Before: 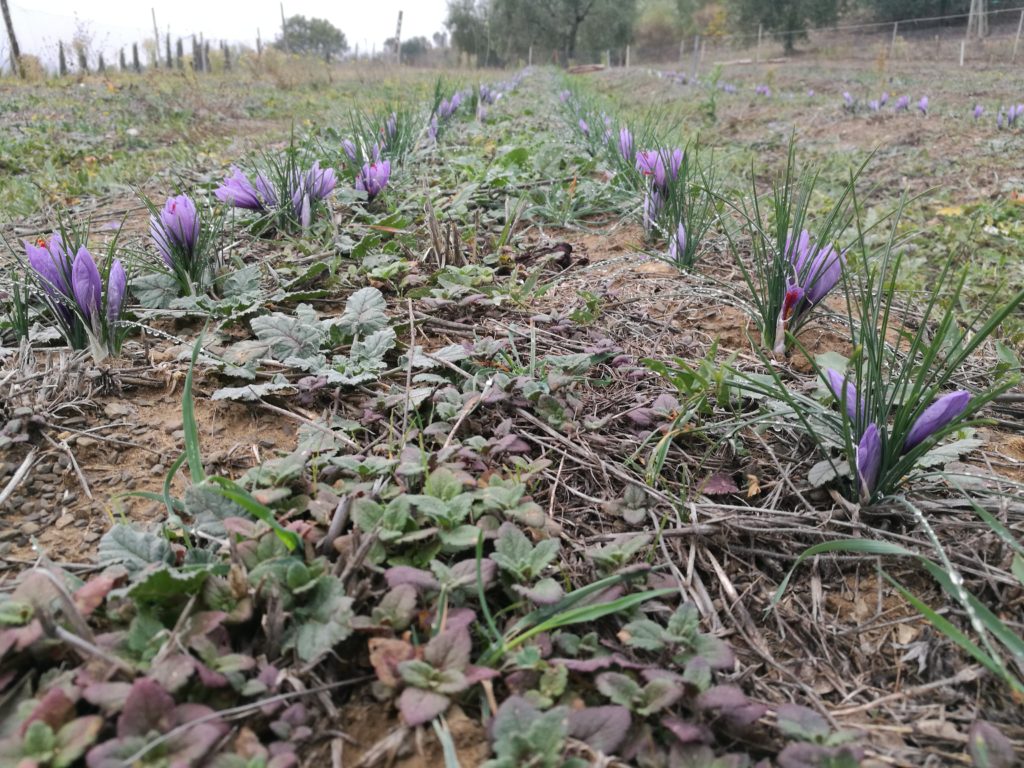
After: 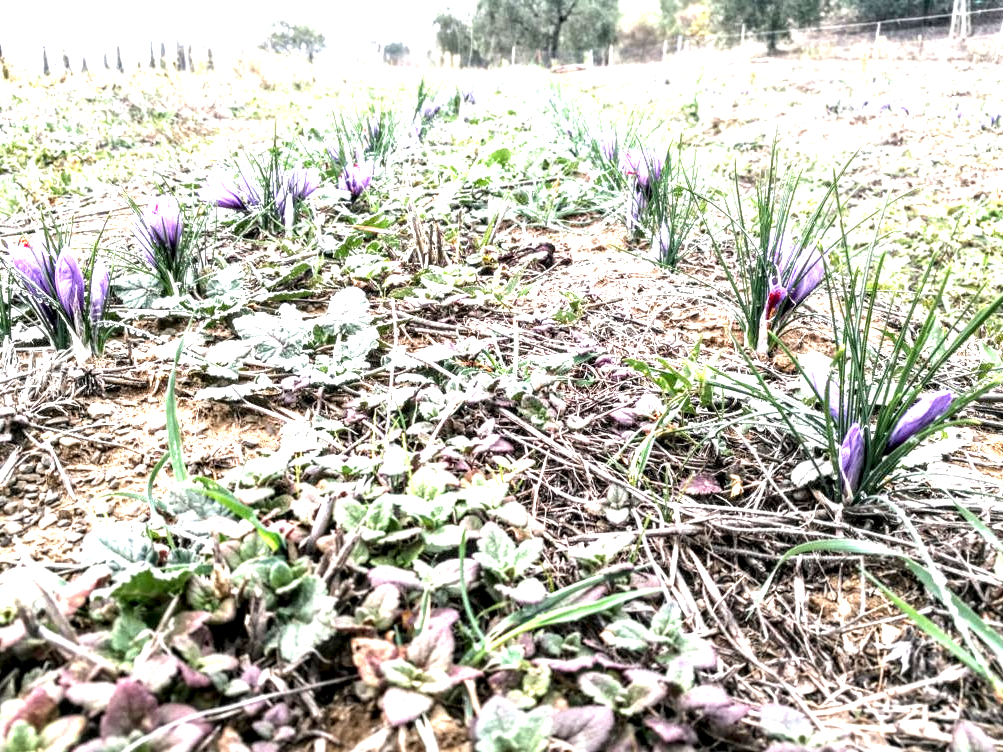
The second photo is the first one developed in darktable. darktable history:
crop: left 1.743%, right 0.268%, bottom 2.011%
local contrast: detail 203%
exposure: black level correction 0, exposure 1.741 EV, compensate exposure bias true, compensate highlight preservation false
